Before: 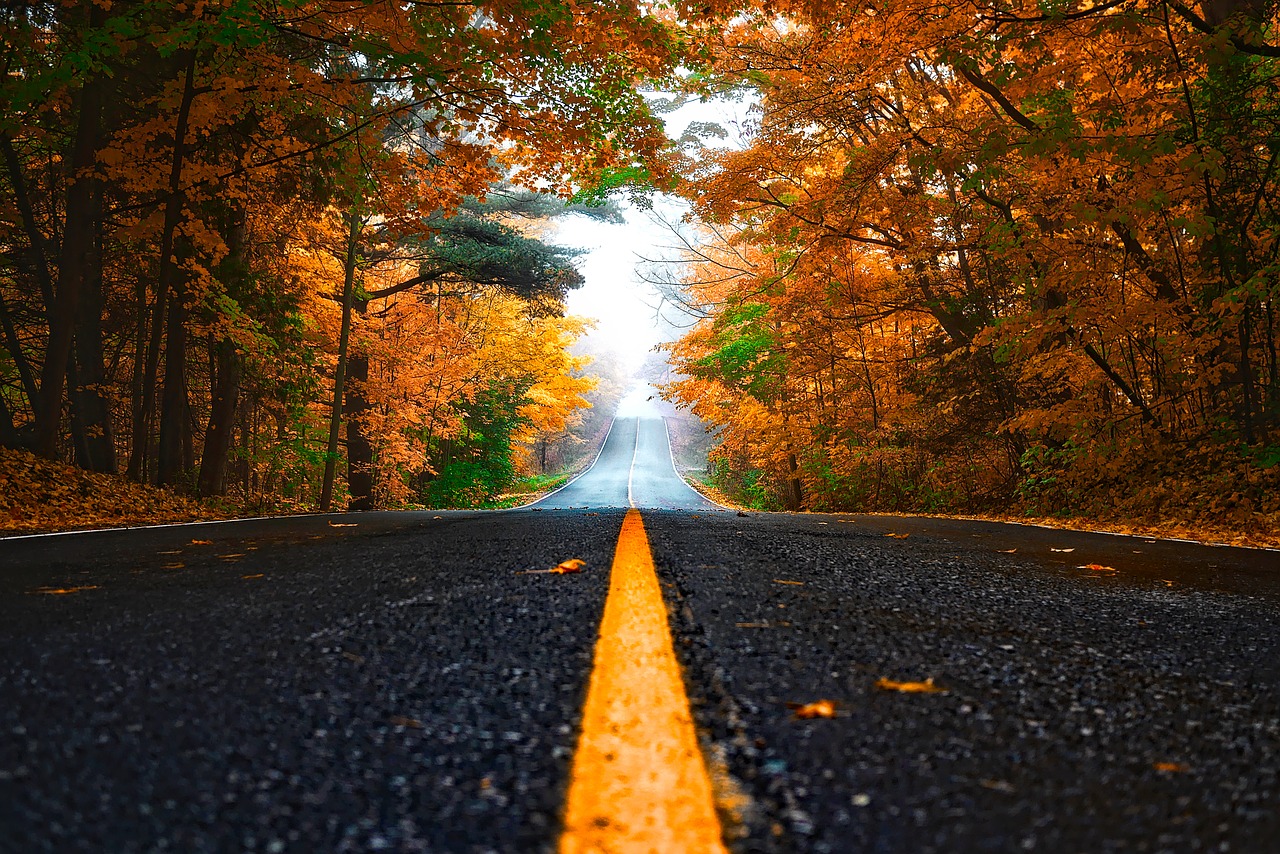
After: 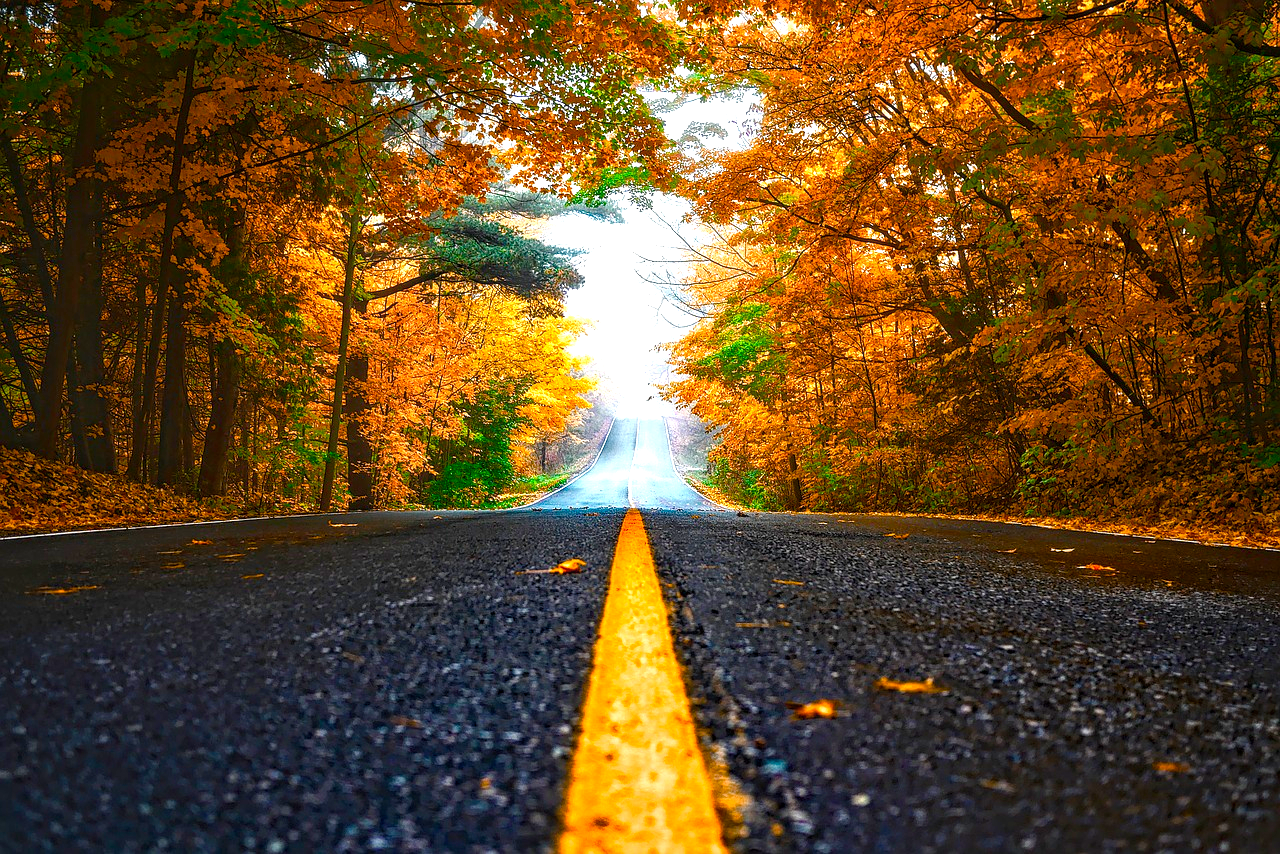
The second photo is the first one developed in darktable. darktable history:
color balance rgb: perceptual saturation grading › global saturation 0.663%, perceptual saturation grading › mid-tones 6.226%, perceptual saturation grading › shadows 71.443%, global vibrance 20%
local contrast: on, module defaults
exposure: black level correction 0, exposure 0.694 EV, compensate highlight preservation false
